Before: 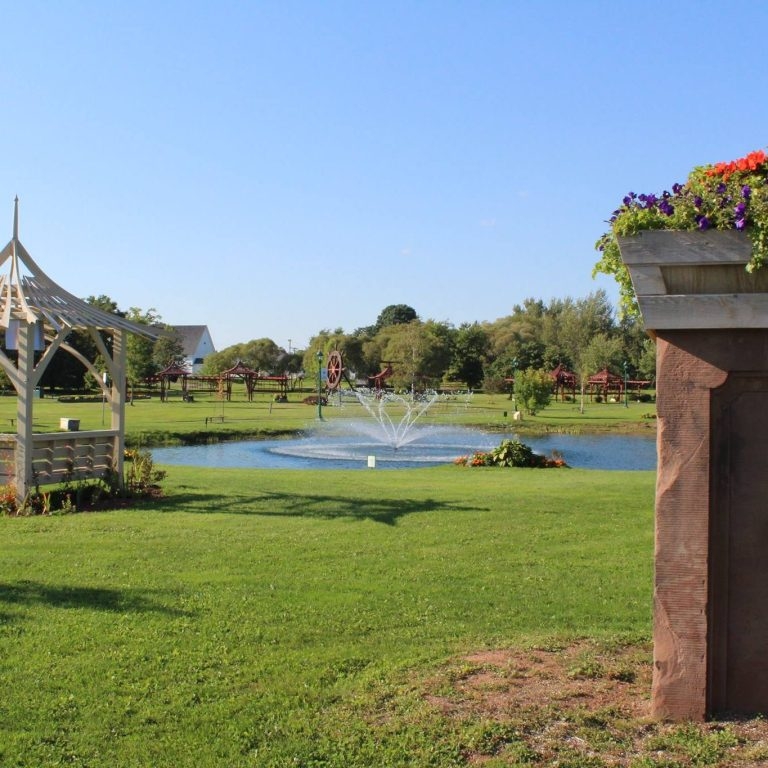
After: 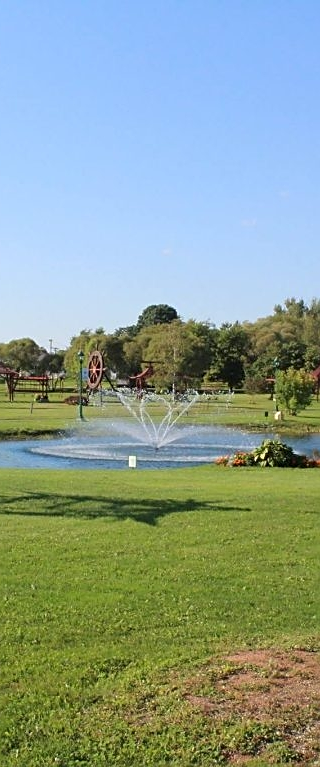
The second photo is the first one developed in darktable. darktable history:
crop: left 31.229%, right 27.105%
sharpen: on, module defaults
